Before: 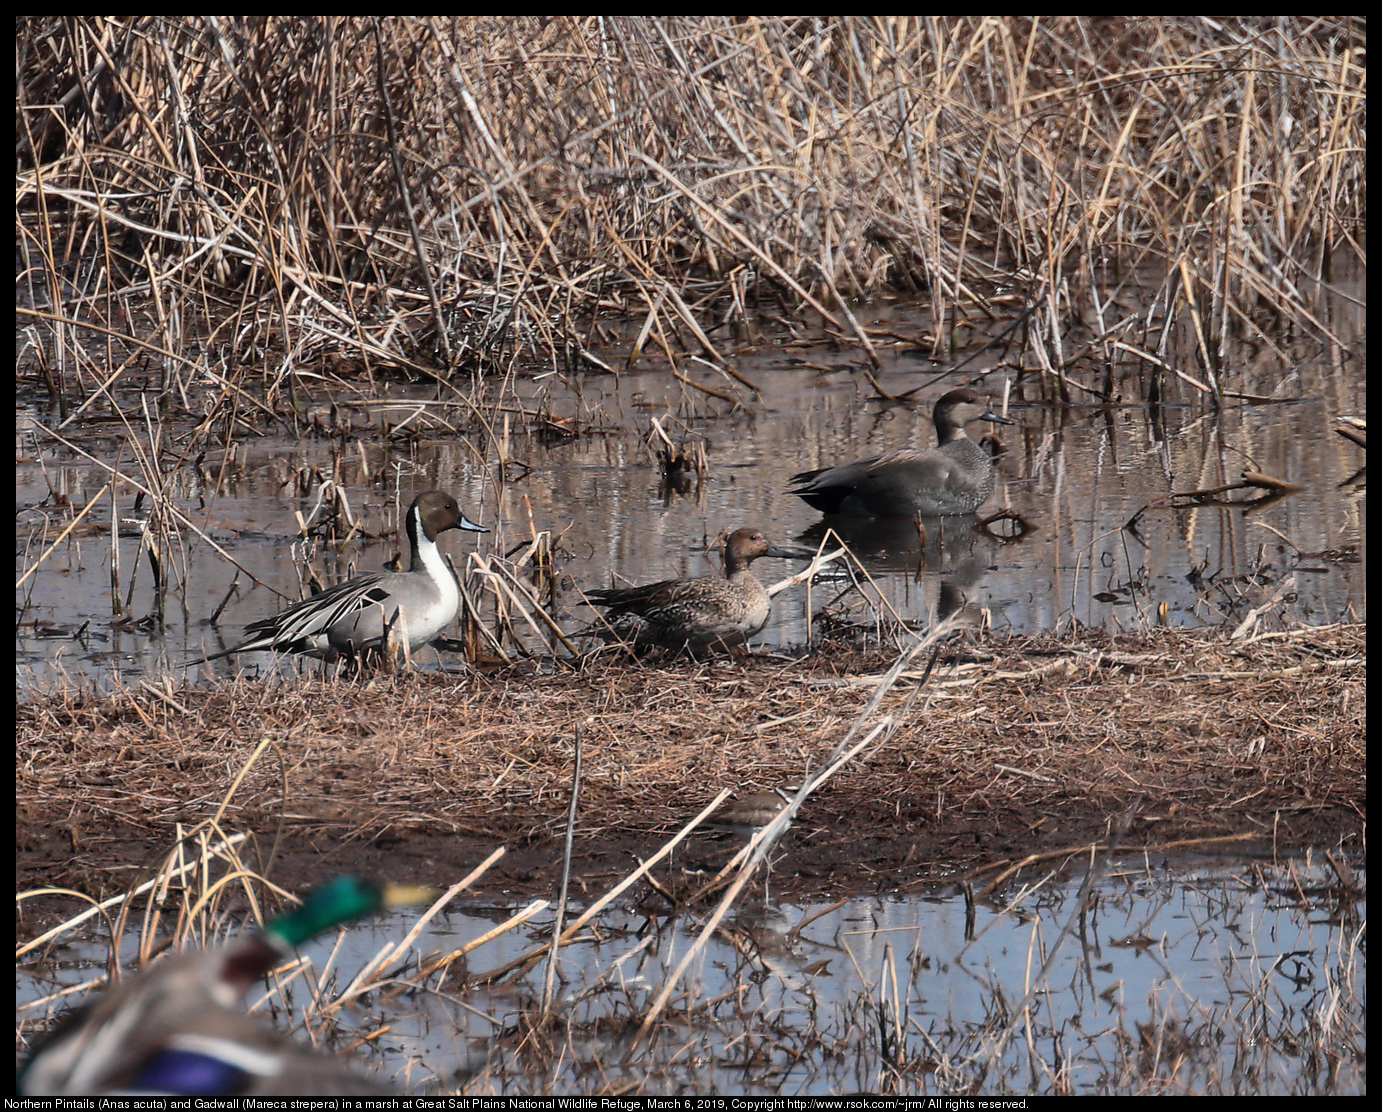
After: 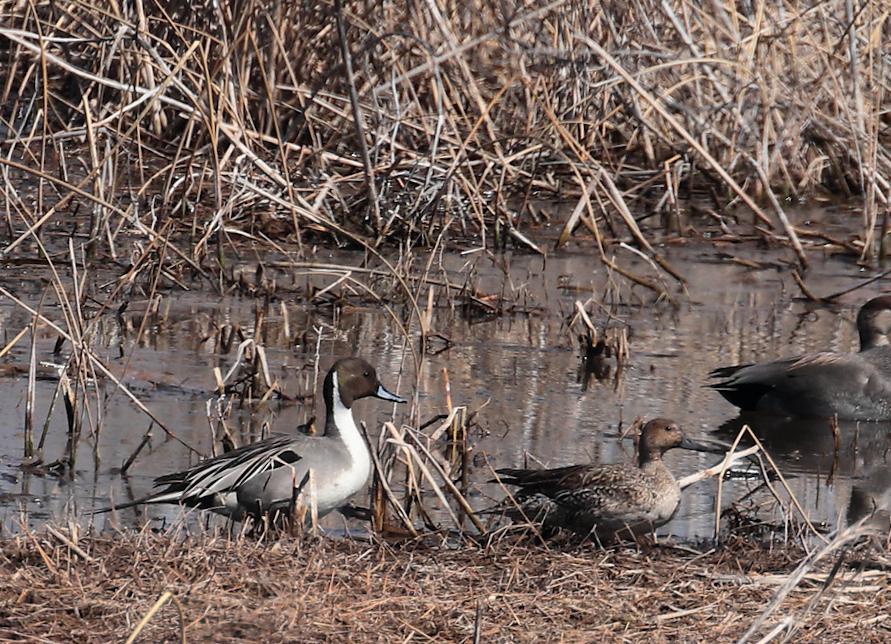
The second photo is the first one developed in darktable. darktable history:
crop and rotate: angle -4.33°, left 2.267%, top 6.632%, right 27.343%, bottom 30.178%
